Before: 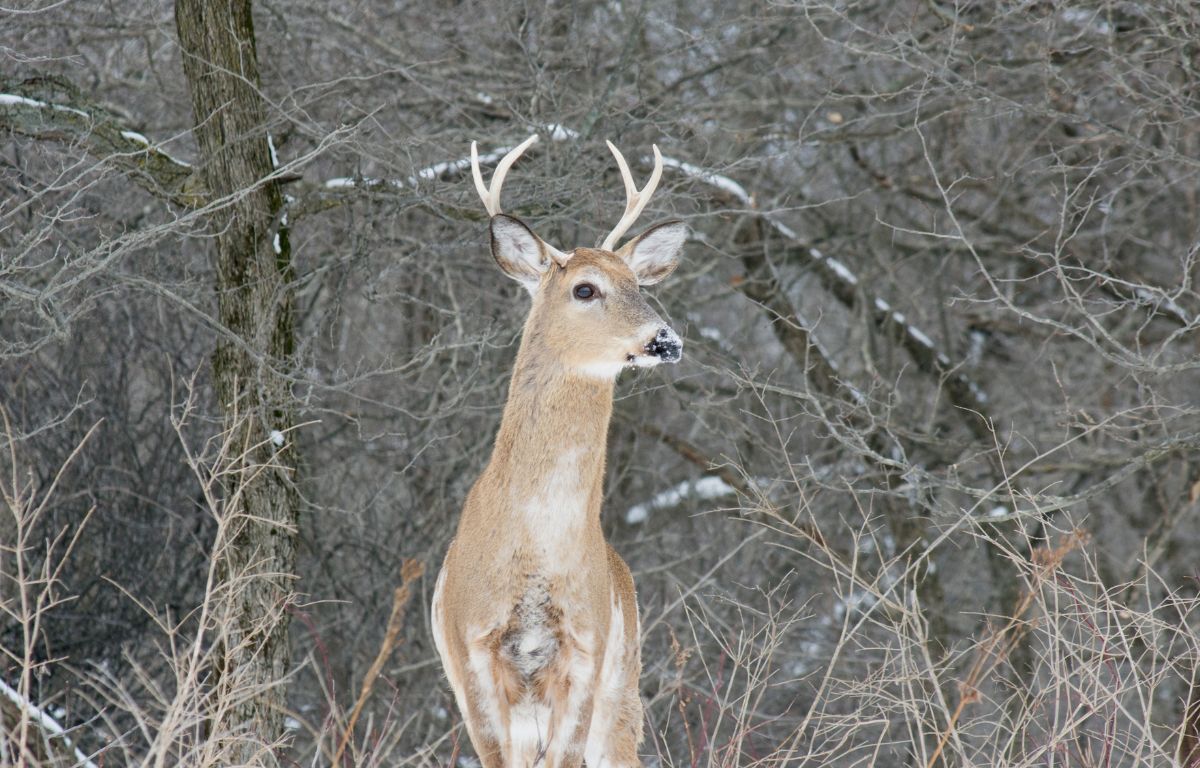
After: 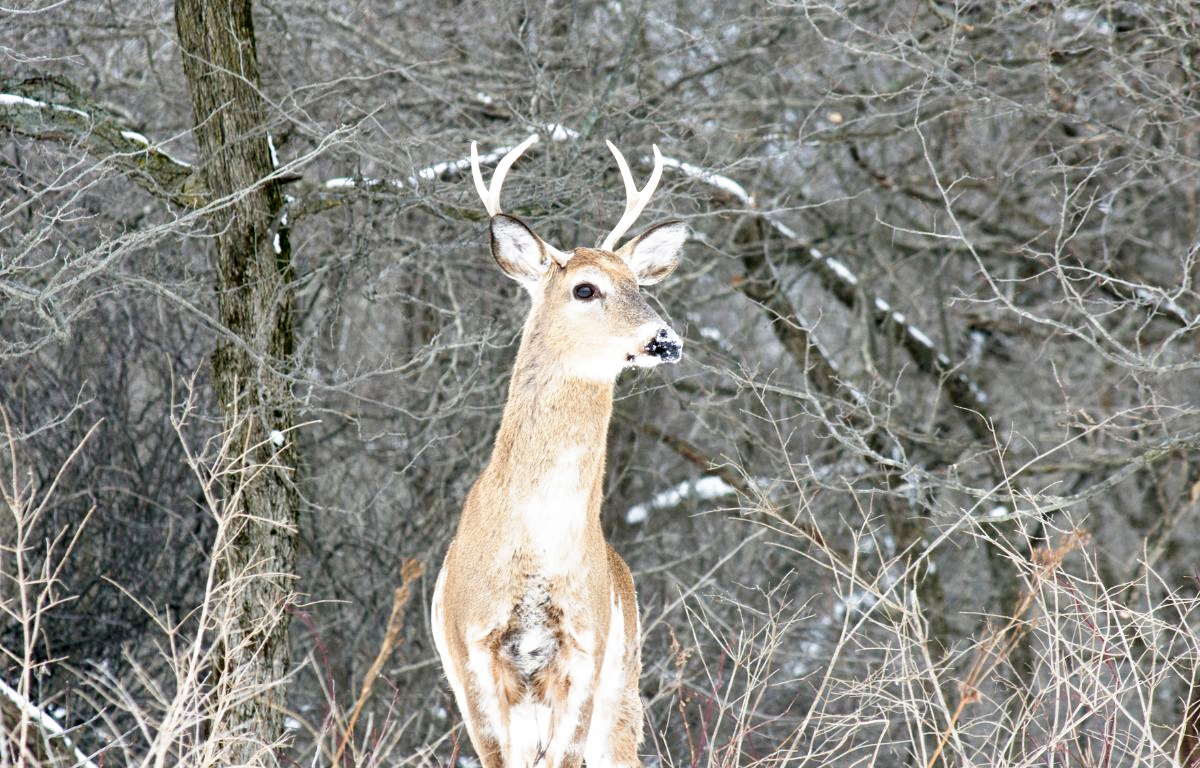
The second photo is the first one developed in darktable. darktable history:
exposure: black level correction 0, exposure 0.5 EV, compensate exposure bias true, compensate highlight preservation false
filmic rgb: black relative exposure -8.7 EV, white relative exposure 2.7 EV, threshold 3 EV, target black luminance 0%, hardness 6.25, latitude 75%, contrast 1.325, highlights saturation mix -5%, preserve chrominance no, color science v5 (2021), iterations of high-quality reconstruction 0, enable highlight reconstruction true
shadows and highlights: soften with gaussian
